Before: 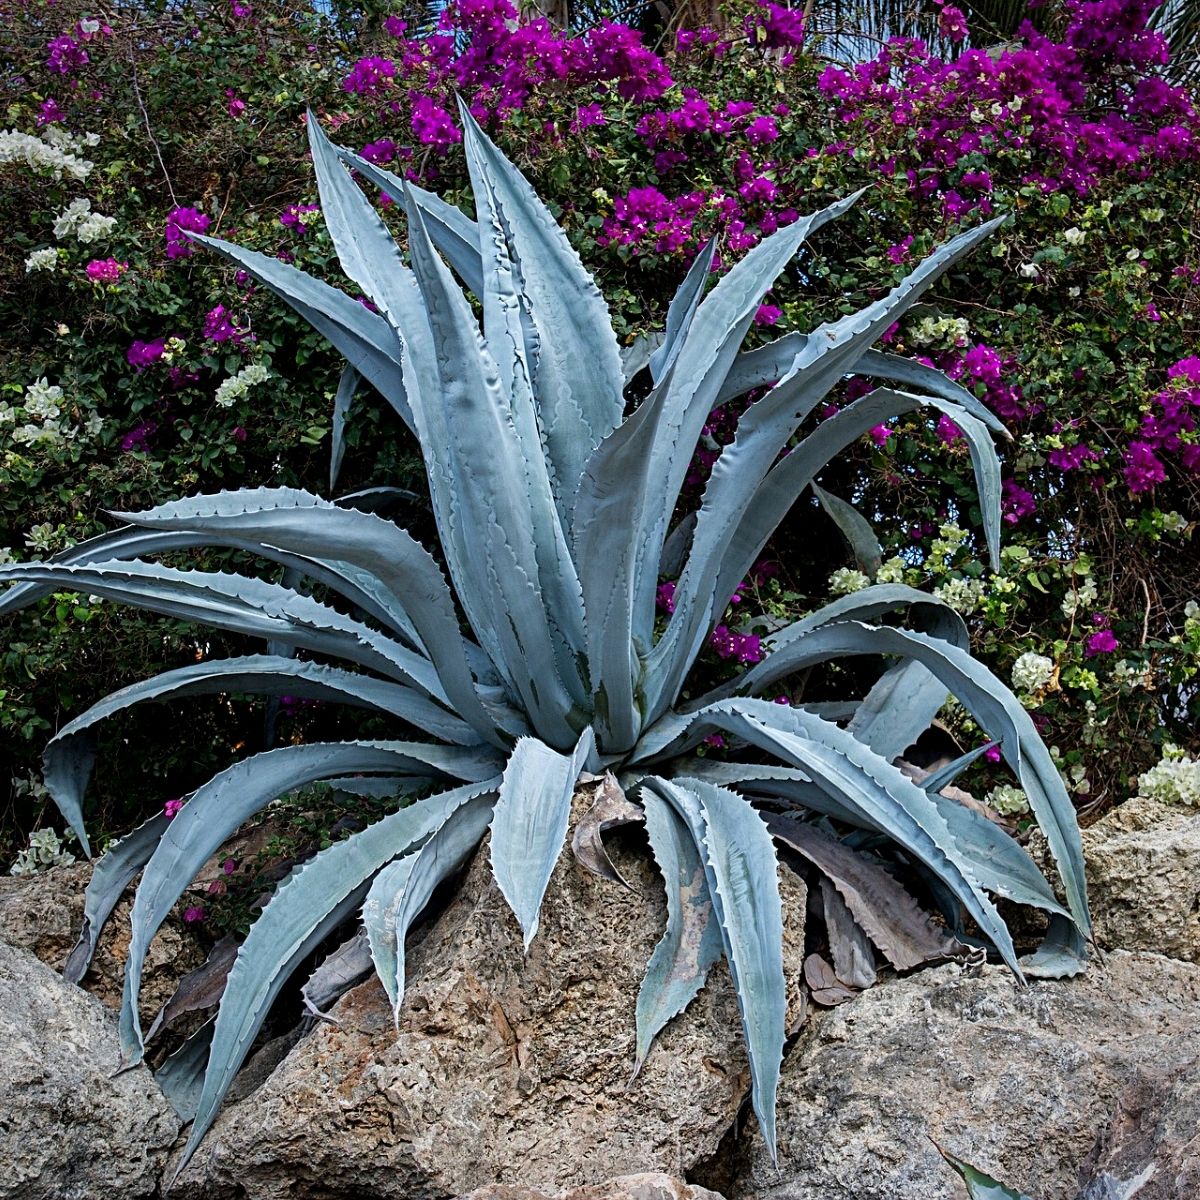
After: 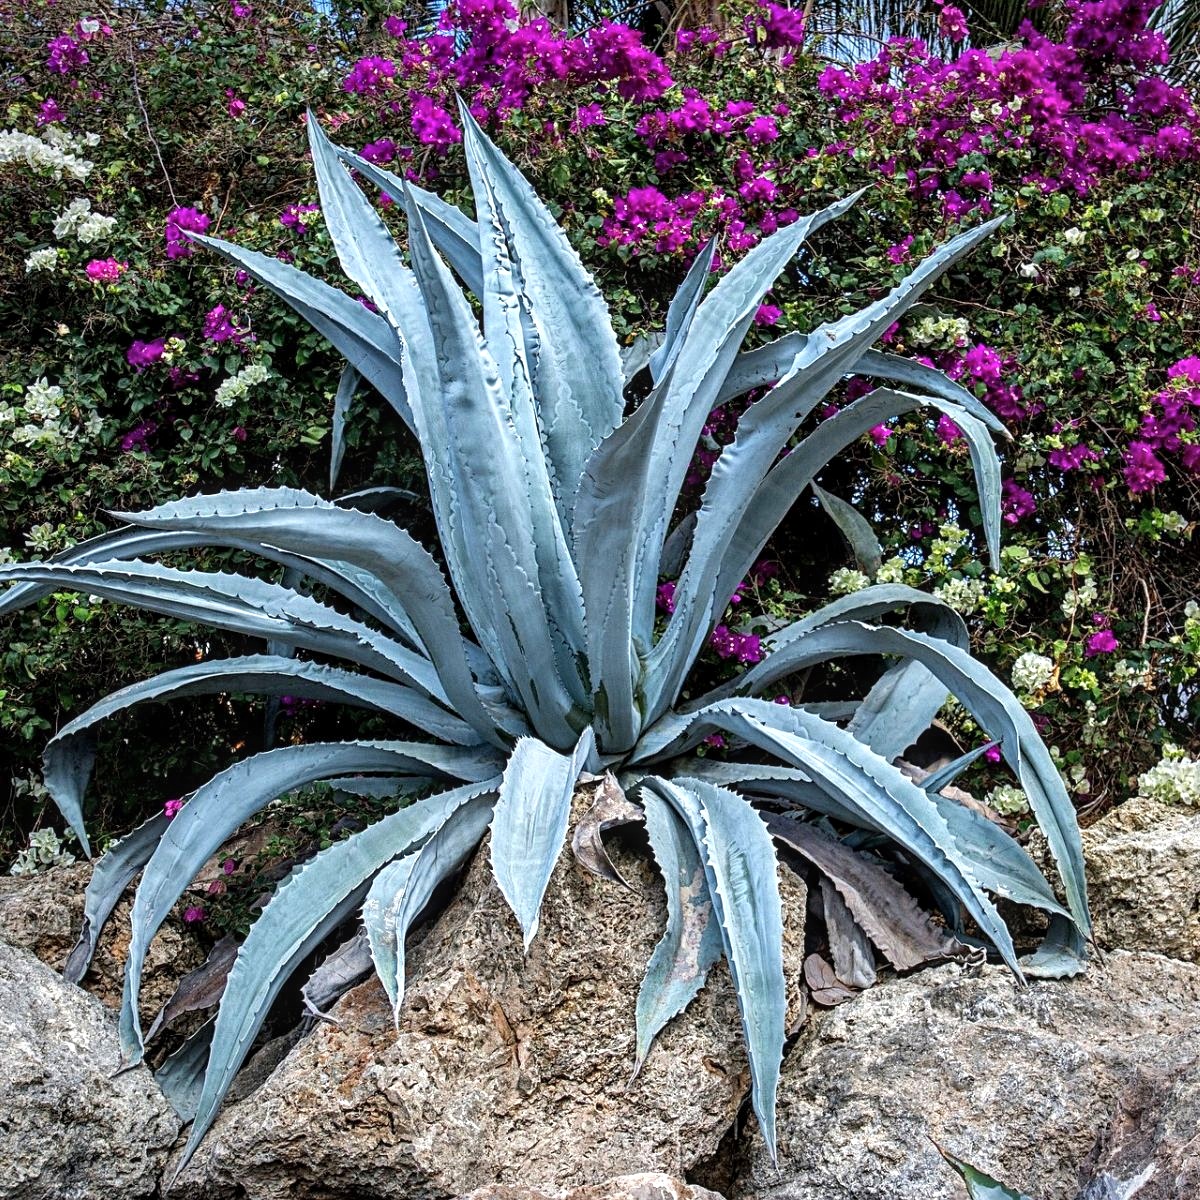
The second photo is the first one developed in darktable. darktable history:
exposure: black level correction 0, exposure 0.5 EV, compensate exposure bias true, compensate highlight preservation false
shadows and highlights: shadows 32, highlights -32, soften with gaussian
local contrast: on, module defaults
